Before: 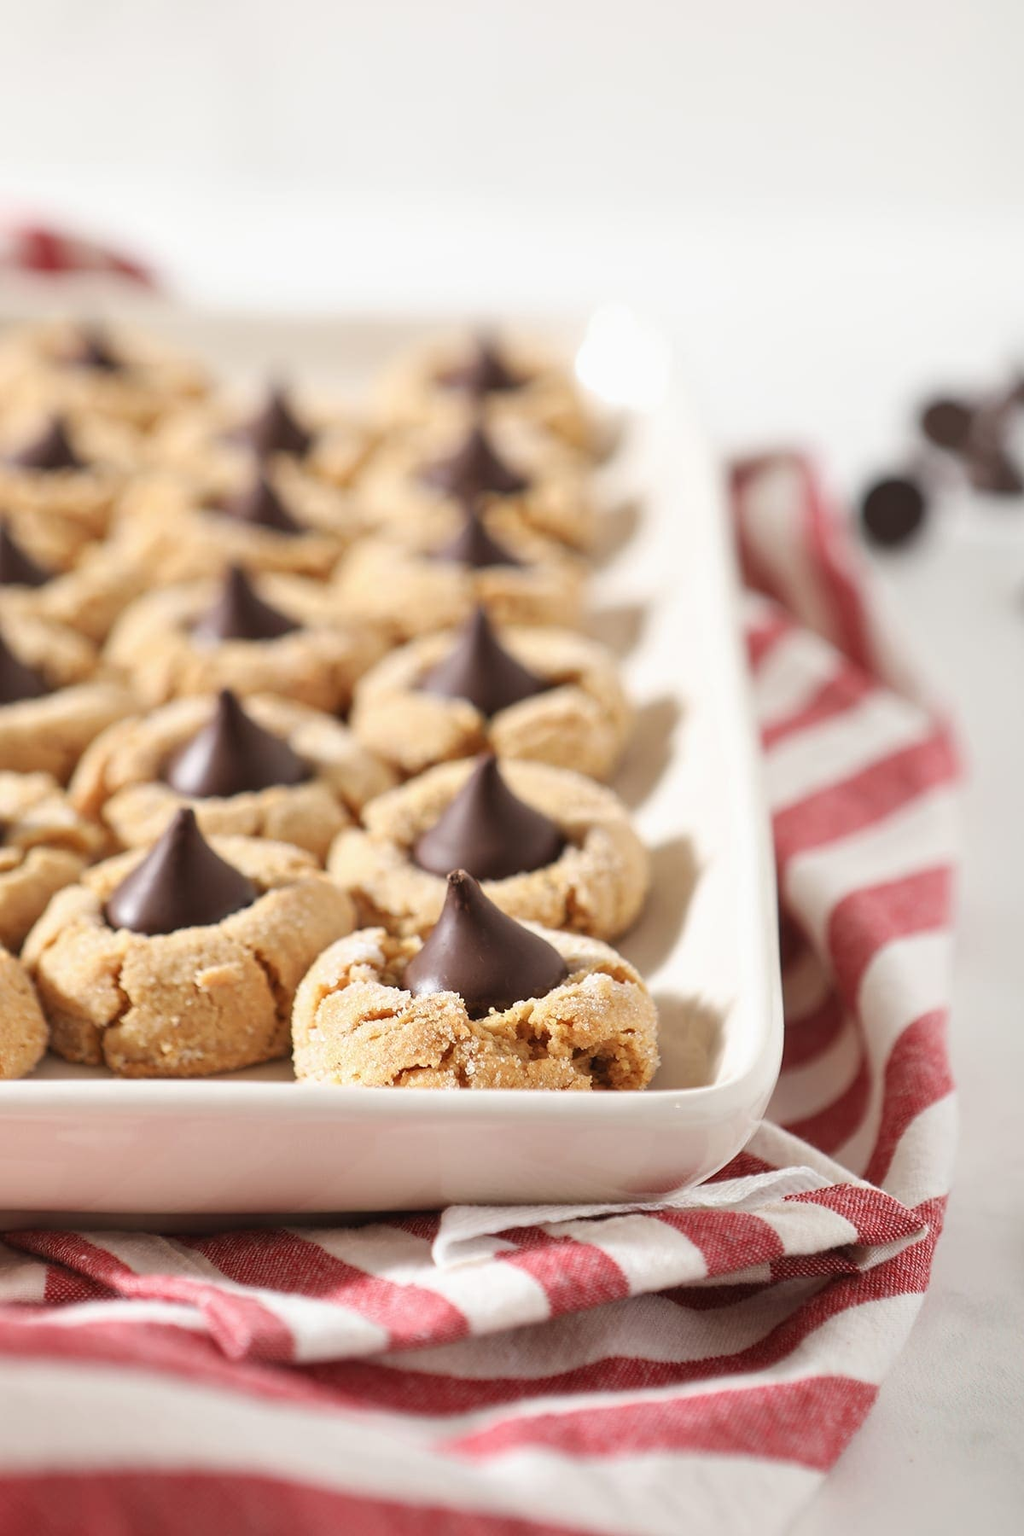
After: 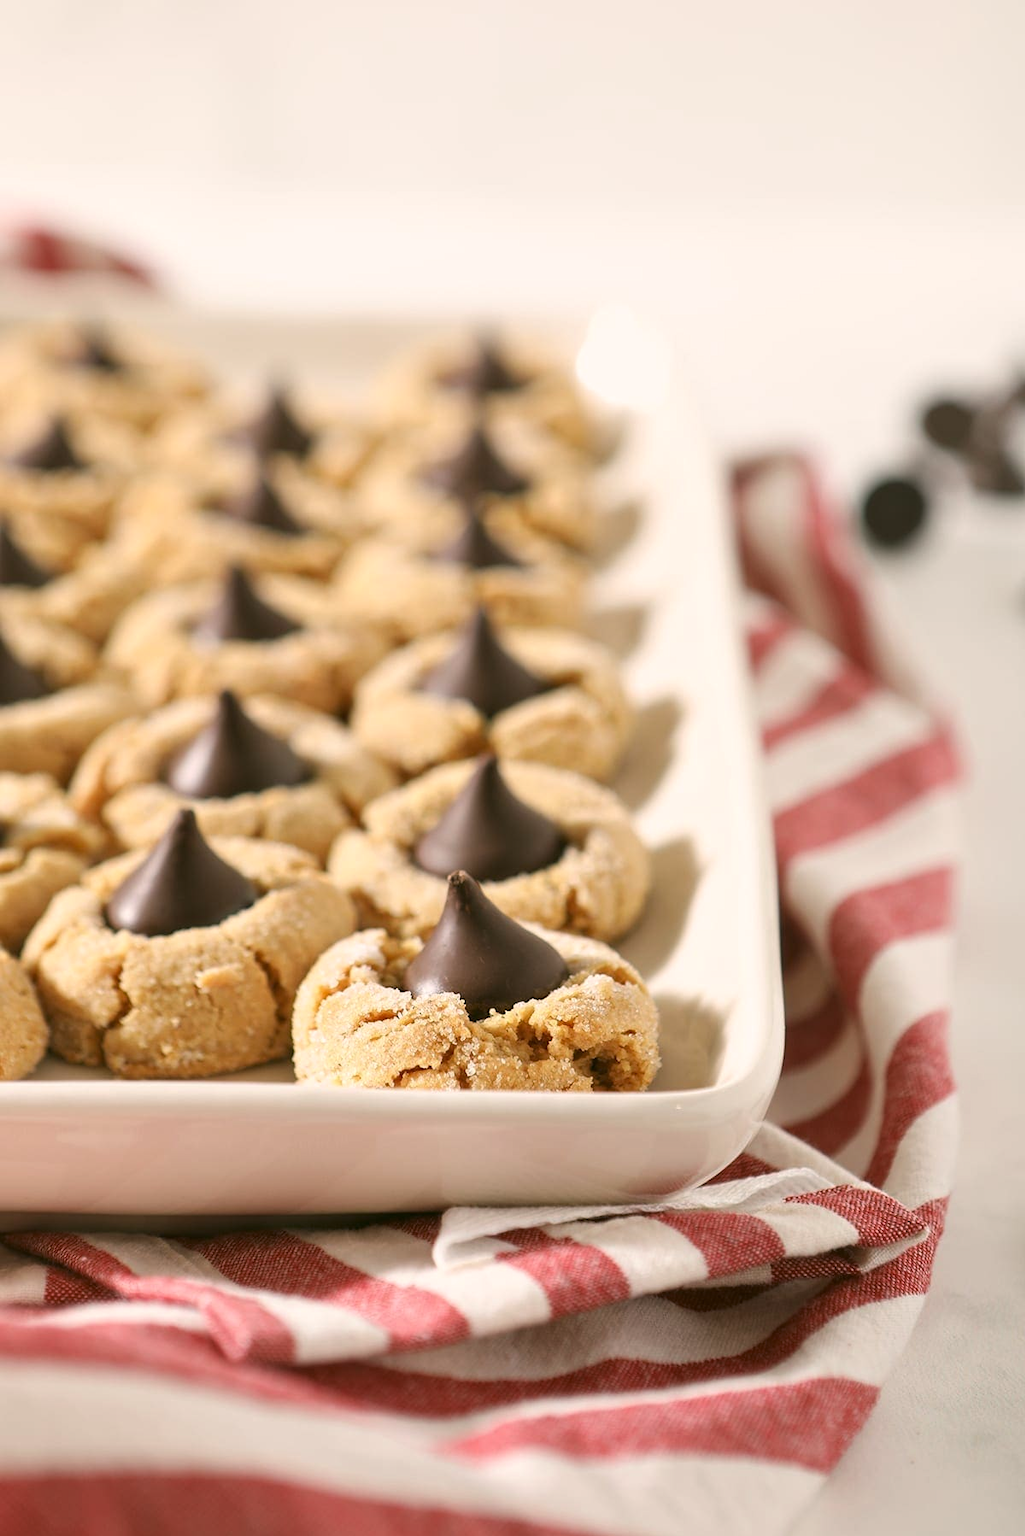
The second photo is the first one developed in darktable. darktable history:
color correction: highlights a* 3.96, highlights b* 4.95, shadows a* -7.59, shadows b* 4.82
crop: bottom 0.056%
